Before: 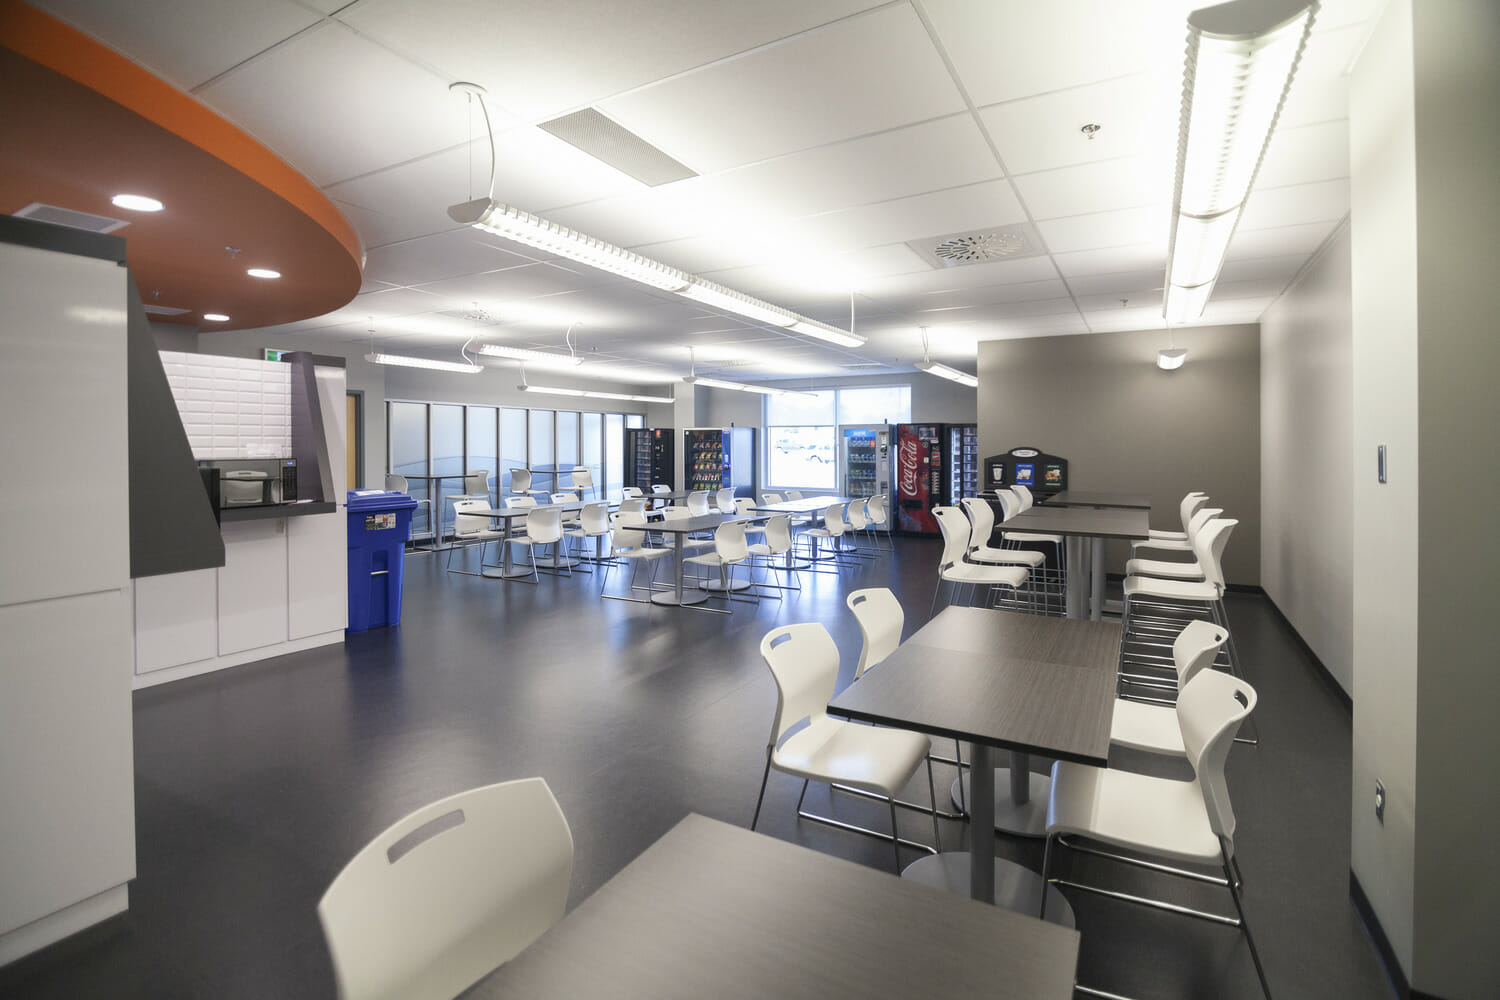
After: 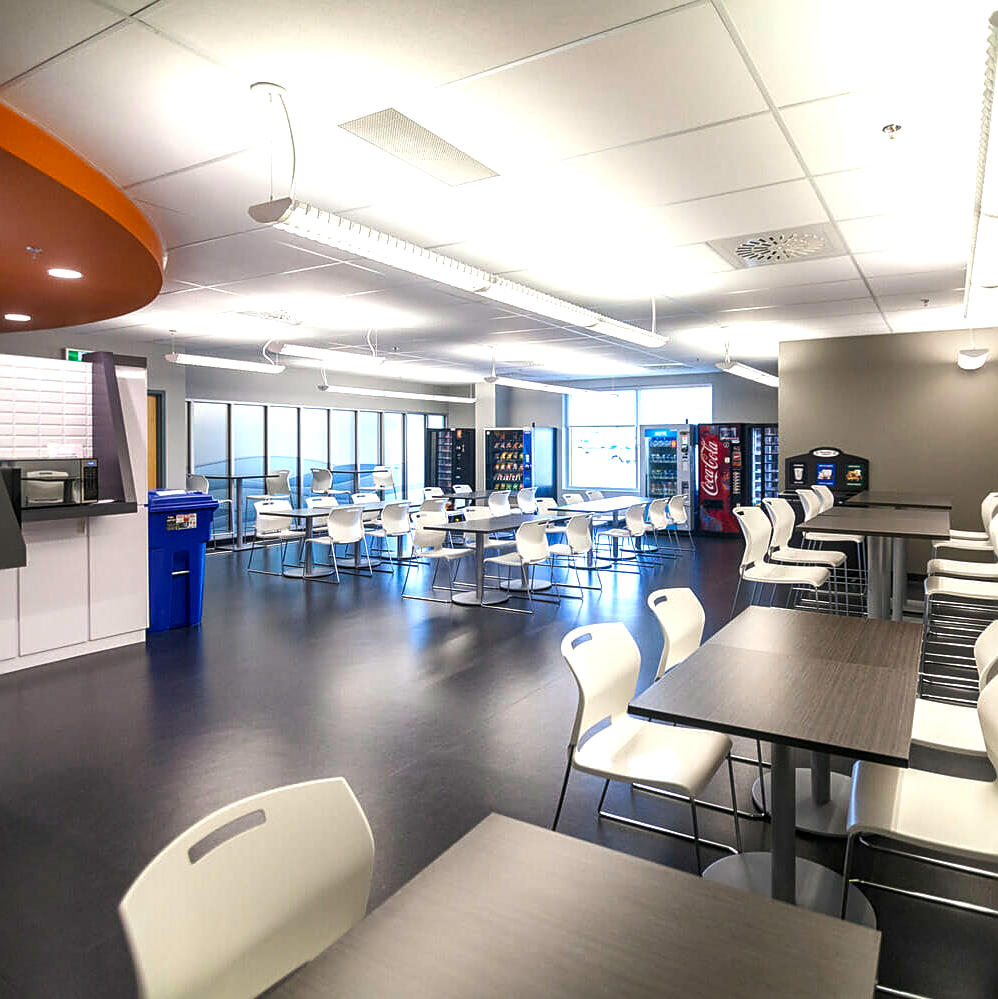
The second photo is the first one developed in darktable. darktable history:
sharpen: on, module defaults
local contrast: on, module defaults
color balance rgb: linear chroma grading › shadows 15.486%, perceptual saturation grading › global saturation 31.001%, perceptual brilliance grading › global brilliance 14.76%, perceptual brilliance grading › shadows -35.315%, global vibrance 20%
crop and rotate: left 13.347%, right 20.056%
